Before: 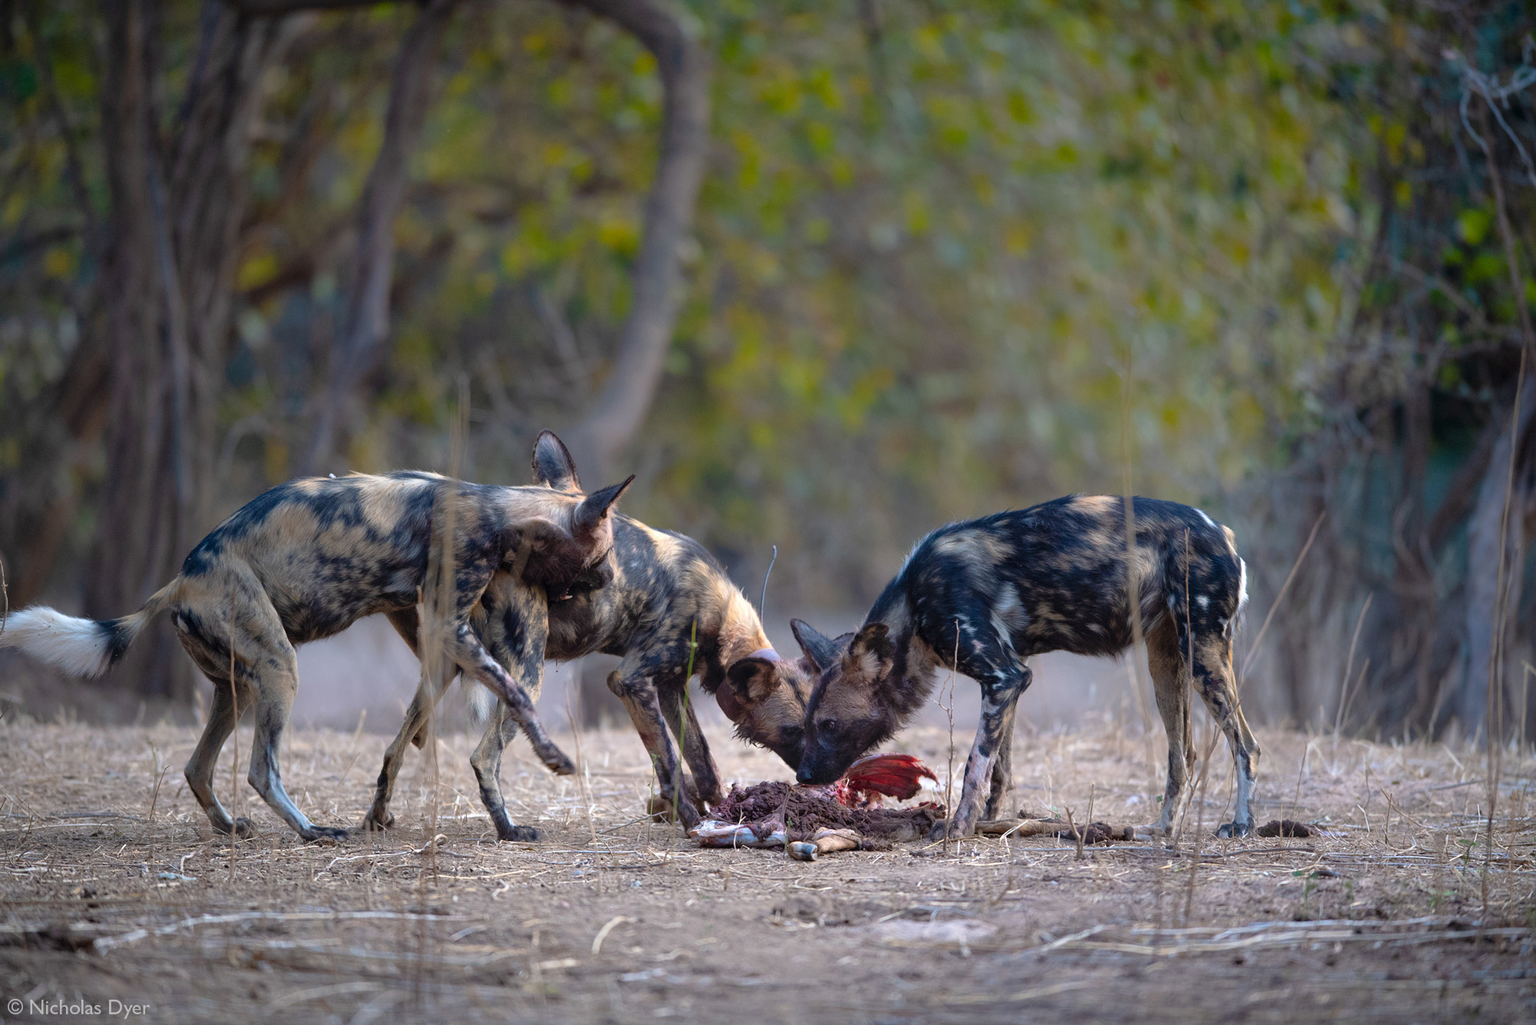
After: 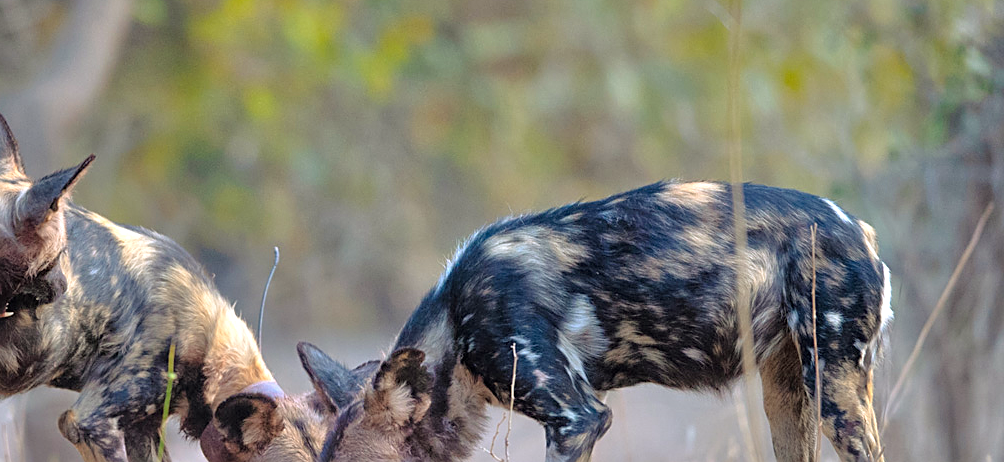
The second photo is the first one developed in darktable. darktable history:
crop: left 36.607%, top 34.735%, right 13.146%, bottom 30.611%
sharpen: on, module defaults
rgb curve: curves: ch2 [(0, 0) (0.567, 0.512) (1, 1)], mode RGB, independent channels
tone equalizer: -7 EV 0.15 EV, -6 EV 0.6 EV, -5 EV 1.15 EV, -4 EV 1.33 EV, -3 EV 1.15 EV, -2 EV 0.6 EV, -1 EV 0.15 EV, mask exposure compensation -0.5 EV
